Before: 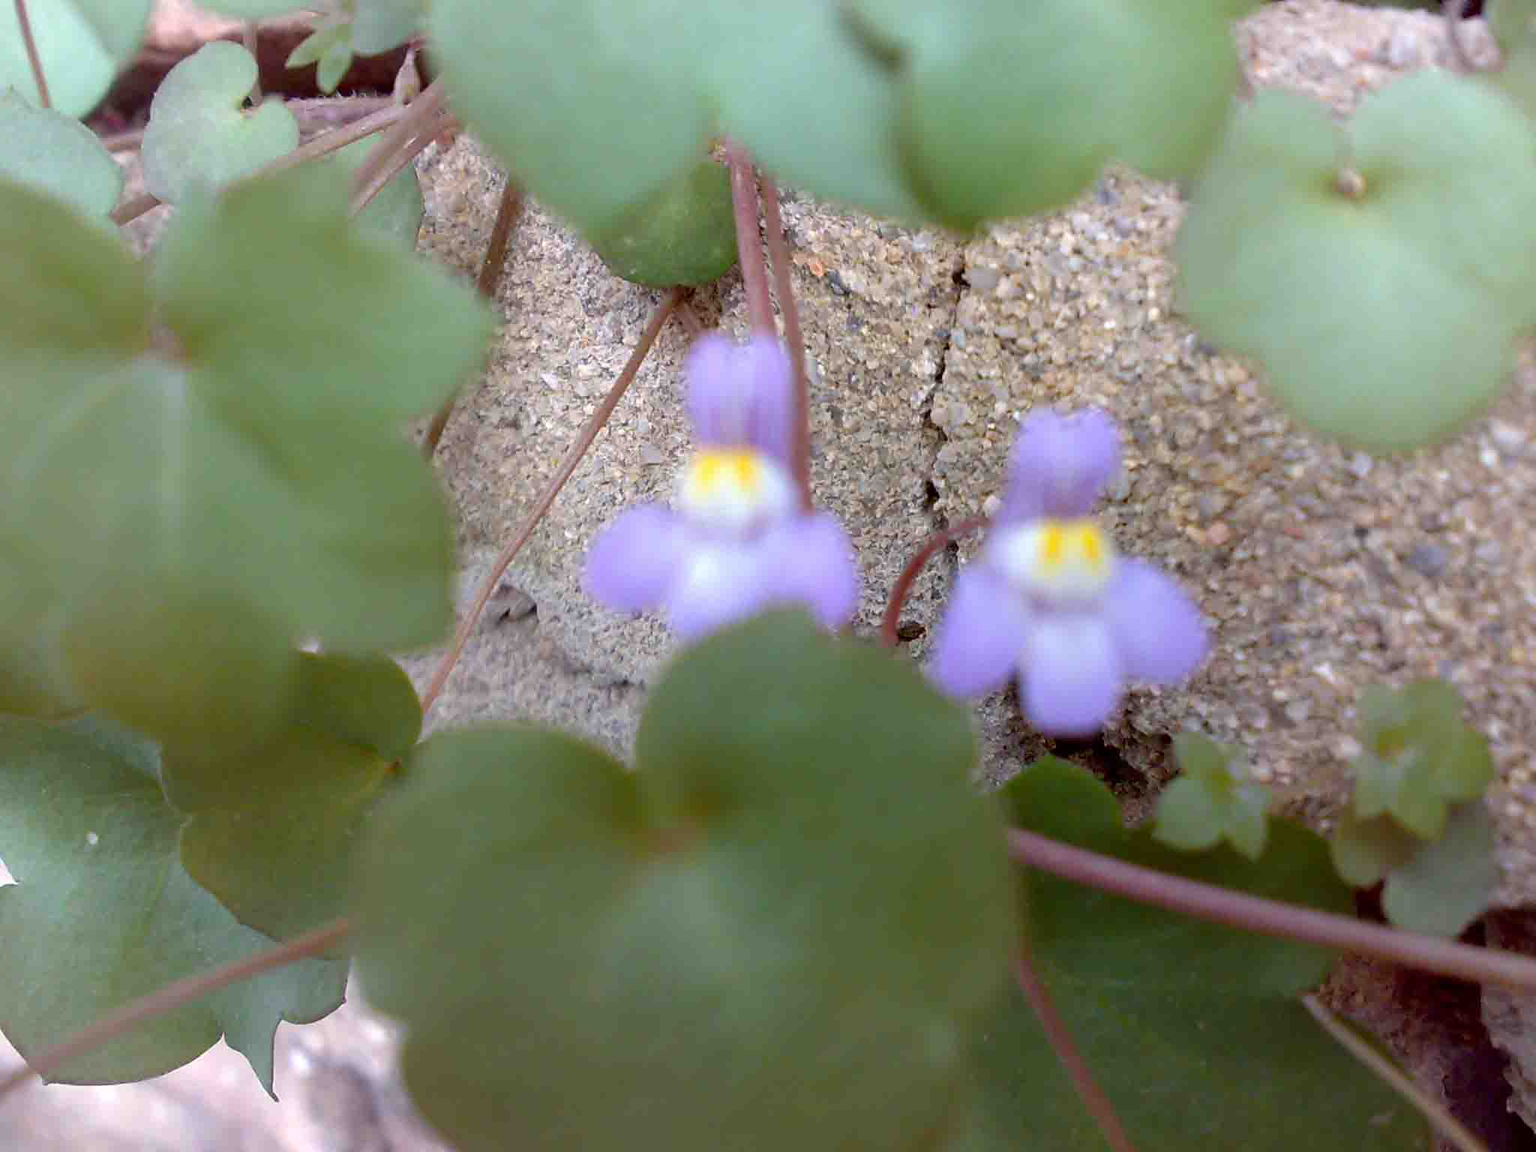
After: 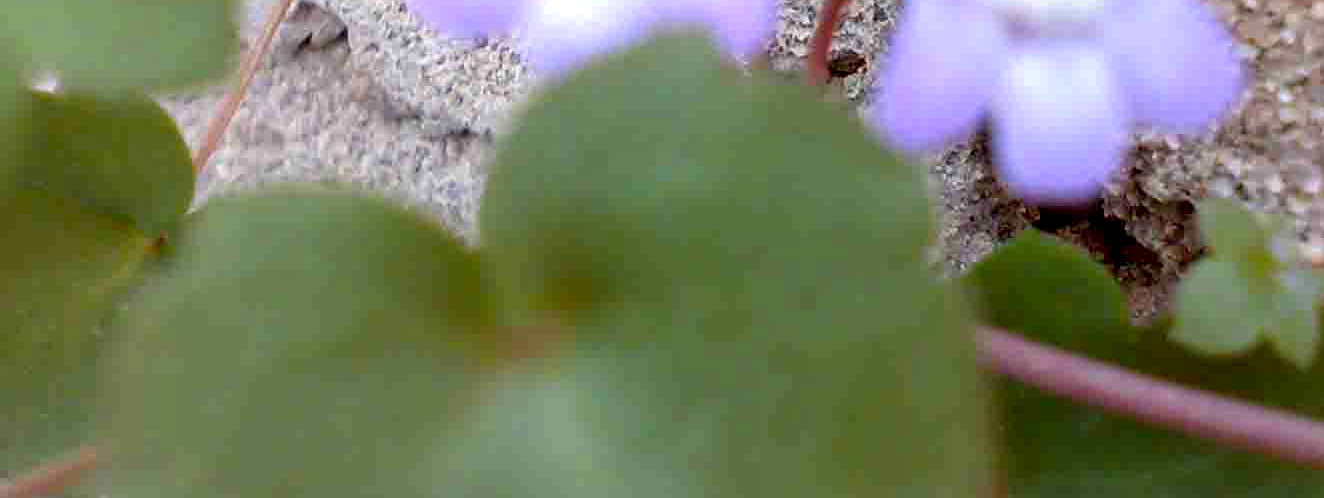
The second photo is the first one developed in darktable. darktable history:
local contrast: detail 130%
exposure: black level correction 0.001, exposure 0.5 EV, compensate highlight preservation false
contrast brightness saturation: contrast -0.025, brightness -0.015, saturation 0.044
crop: left 17.988%, top 50.694%, right 17.334%, bottom 16.878%
